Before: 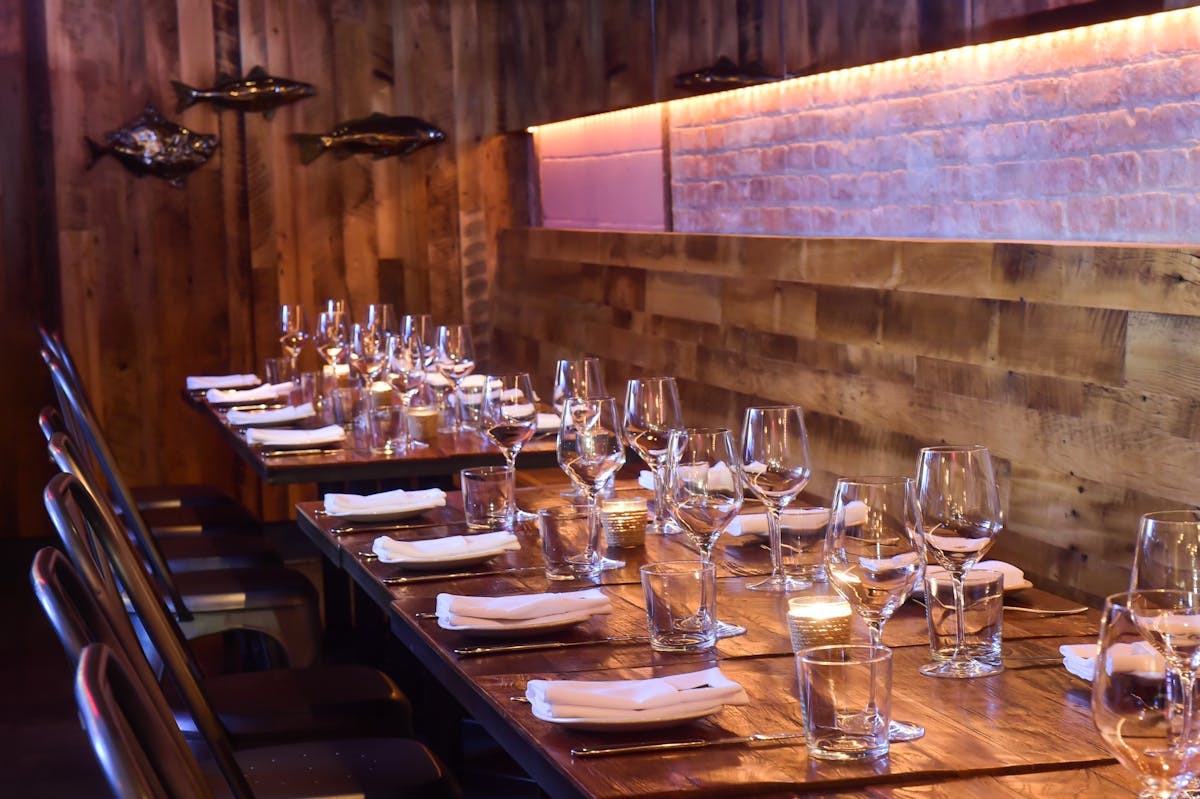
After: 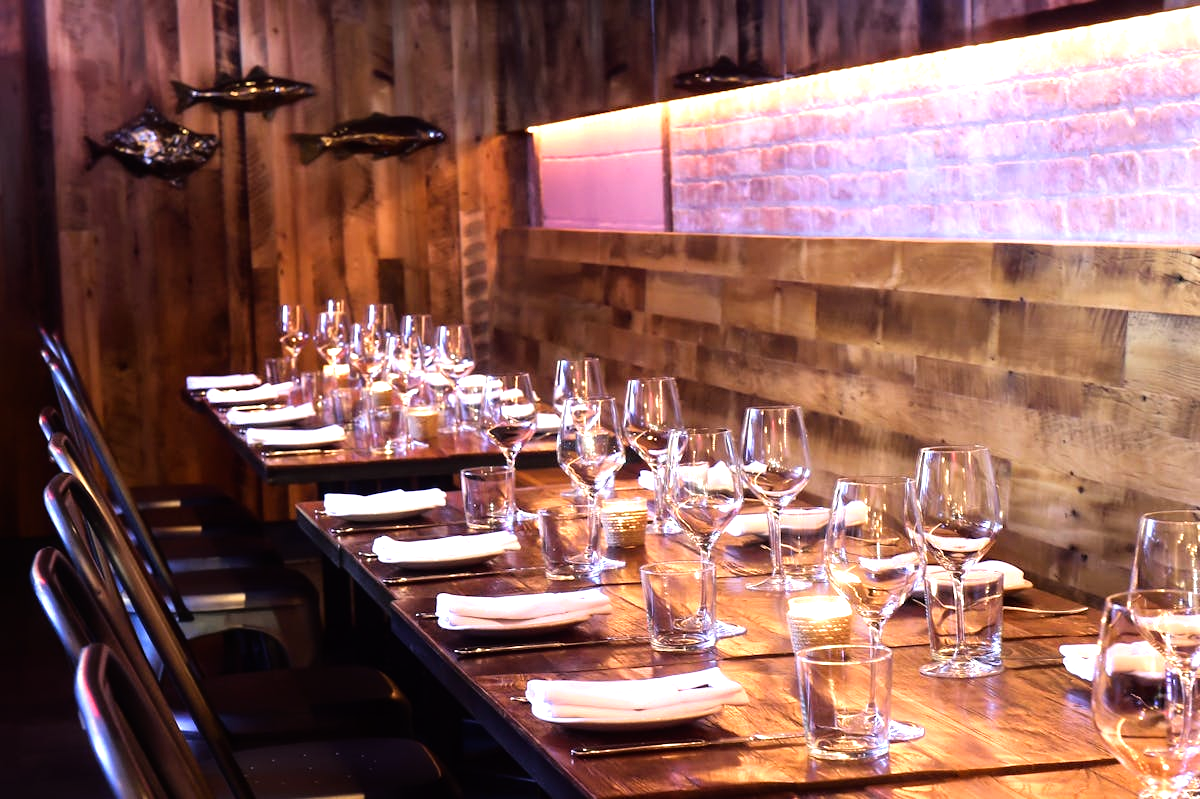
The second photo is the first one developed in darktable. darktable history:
tone equalizer: -8 EV -1.07 EV, -7 EV -1.02 EV, -6 EV -0.866 EV, -5 EV -0.604 EV, -3 EV 0.602 EV, -2 EV 0.854 EV, -1 EV 0.997 EV, +0 EV 1.06 EV
